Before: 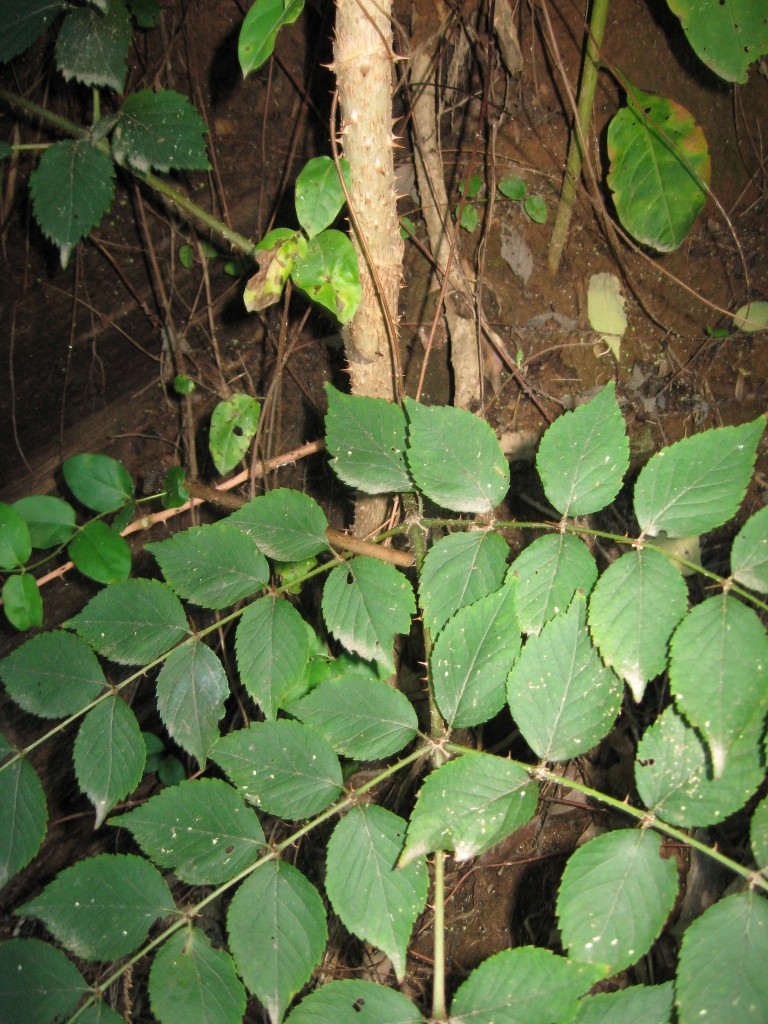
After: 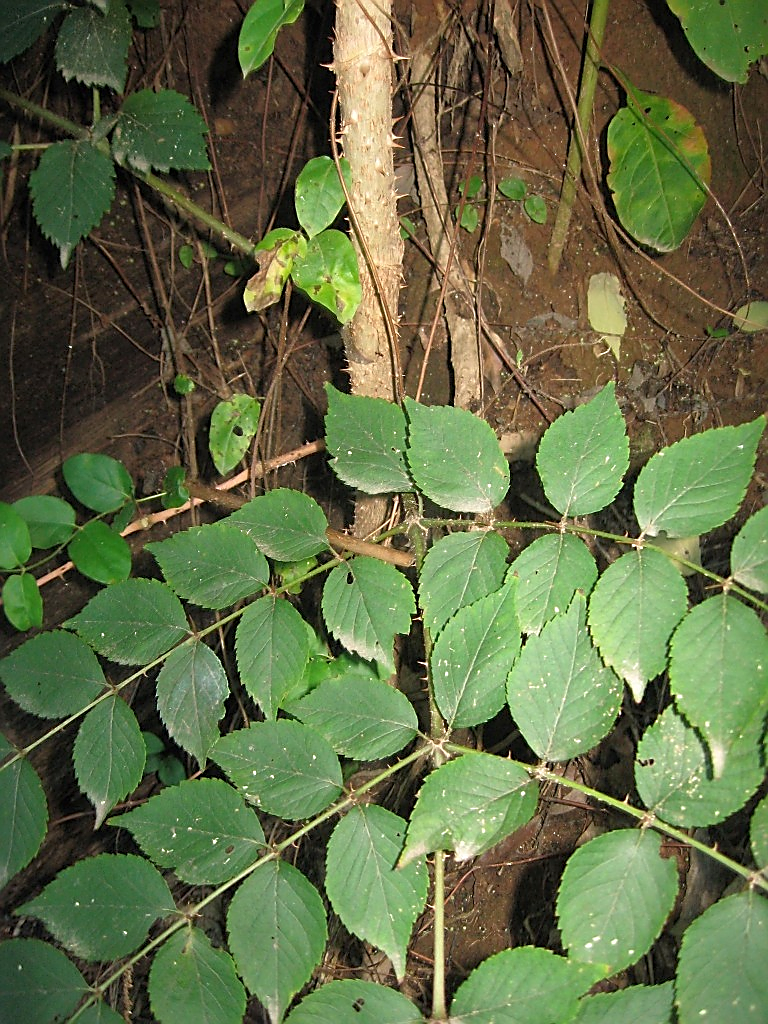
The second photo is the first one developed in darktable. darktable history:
rgb curve: curves: ch0 [(0, 0) (0.053, 0.068) (0.122, 0.128) (1, 1)]
sharpen: radius 1.4, amount 1.25, threshold 0.7
